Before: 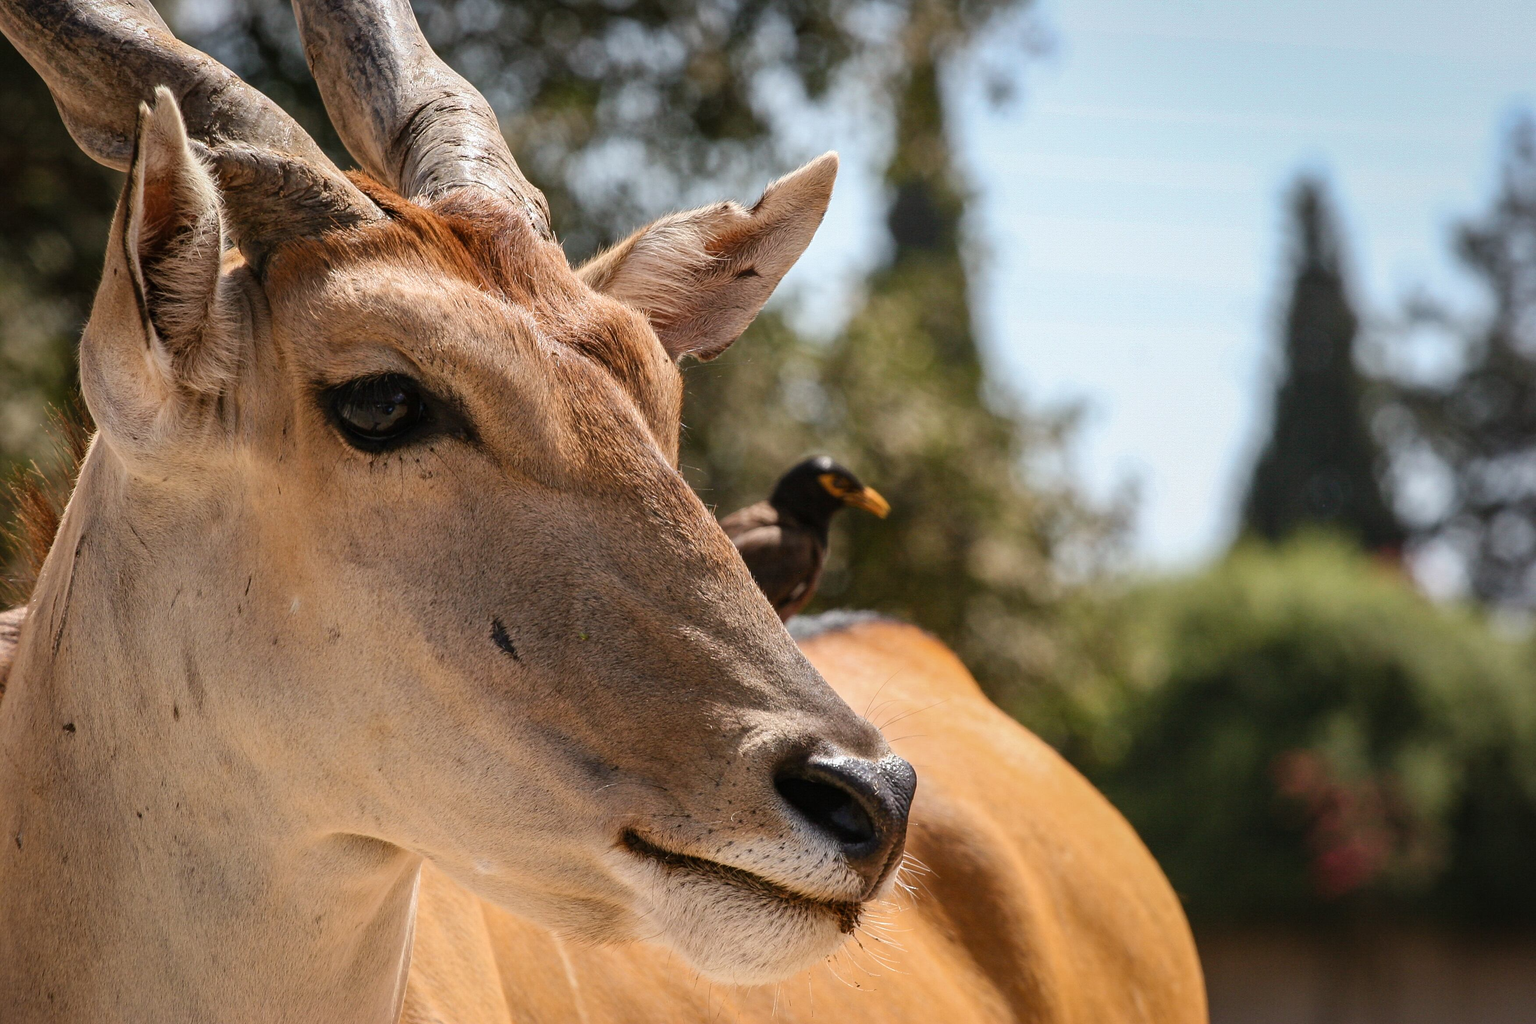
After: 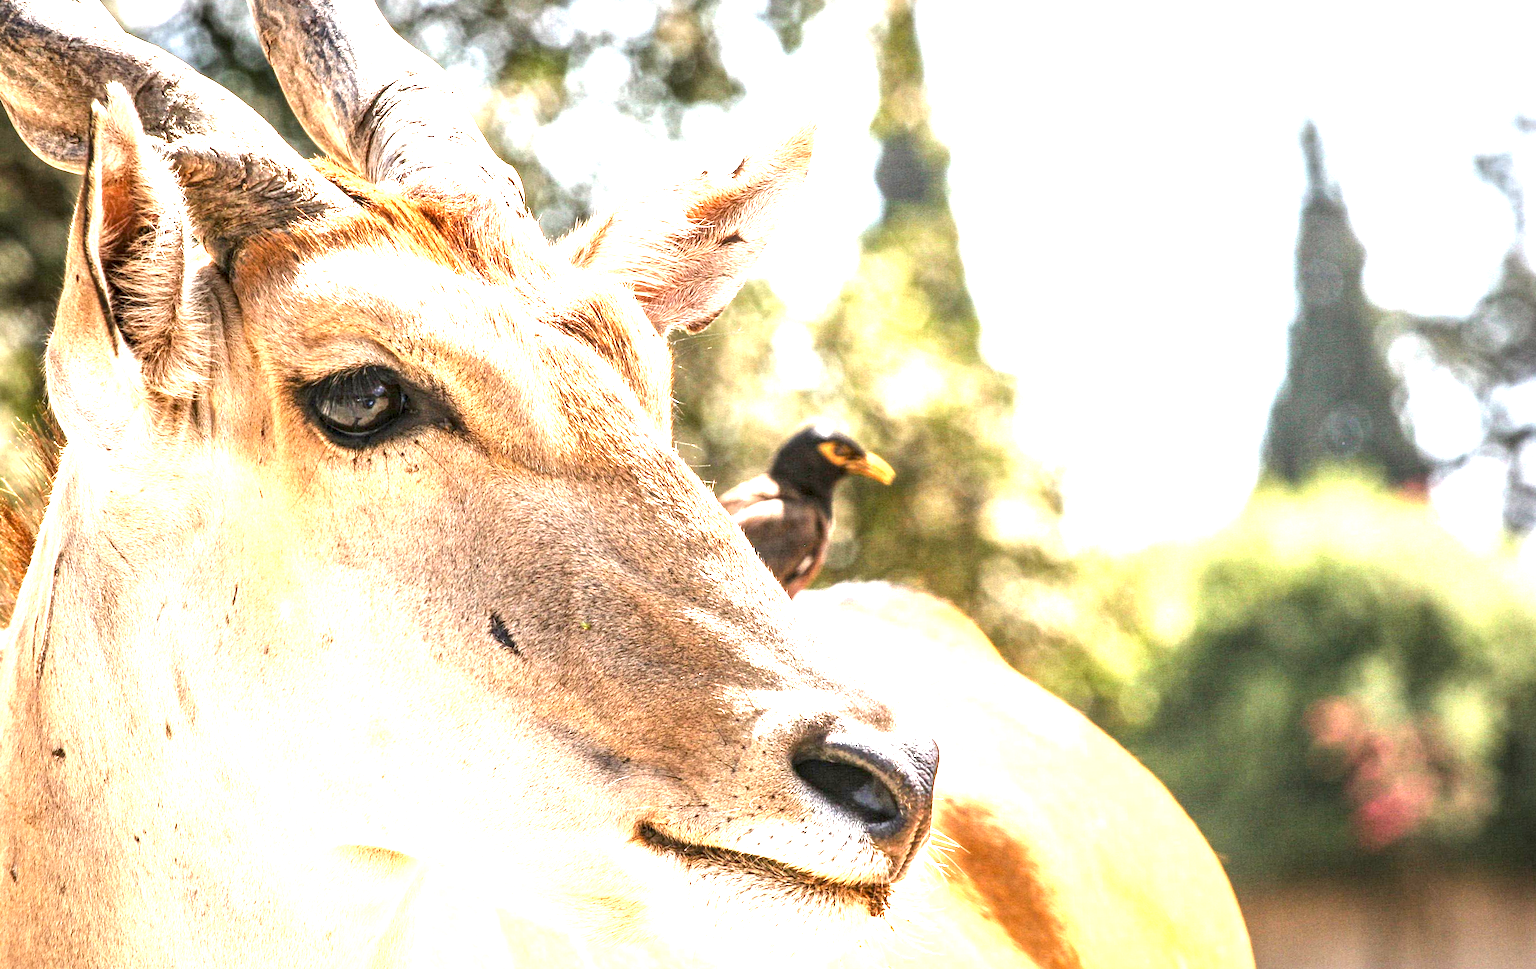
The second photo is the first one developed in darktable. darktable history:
rotate and perspective: rotation -3.52°, crop left 0.036, crop right 0.964, crop top 0.081, crop bottom 0.919
exposure: black level correction 0.001, exposure 2.607 EV, compensate exposure bias true, compensate highlight preservation false
local contrast: detail 150%
